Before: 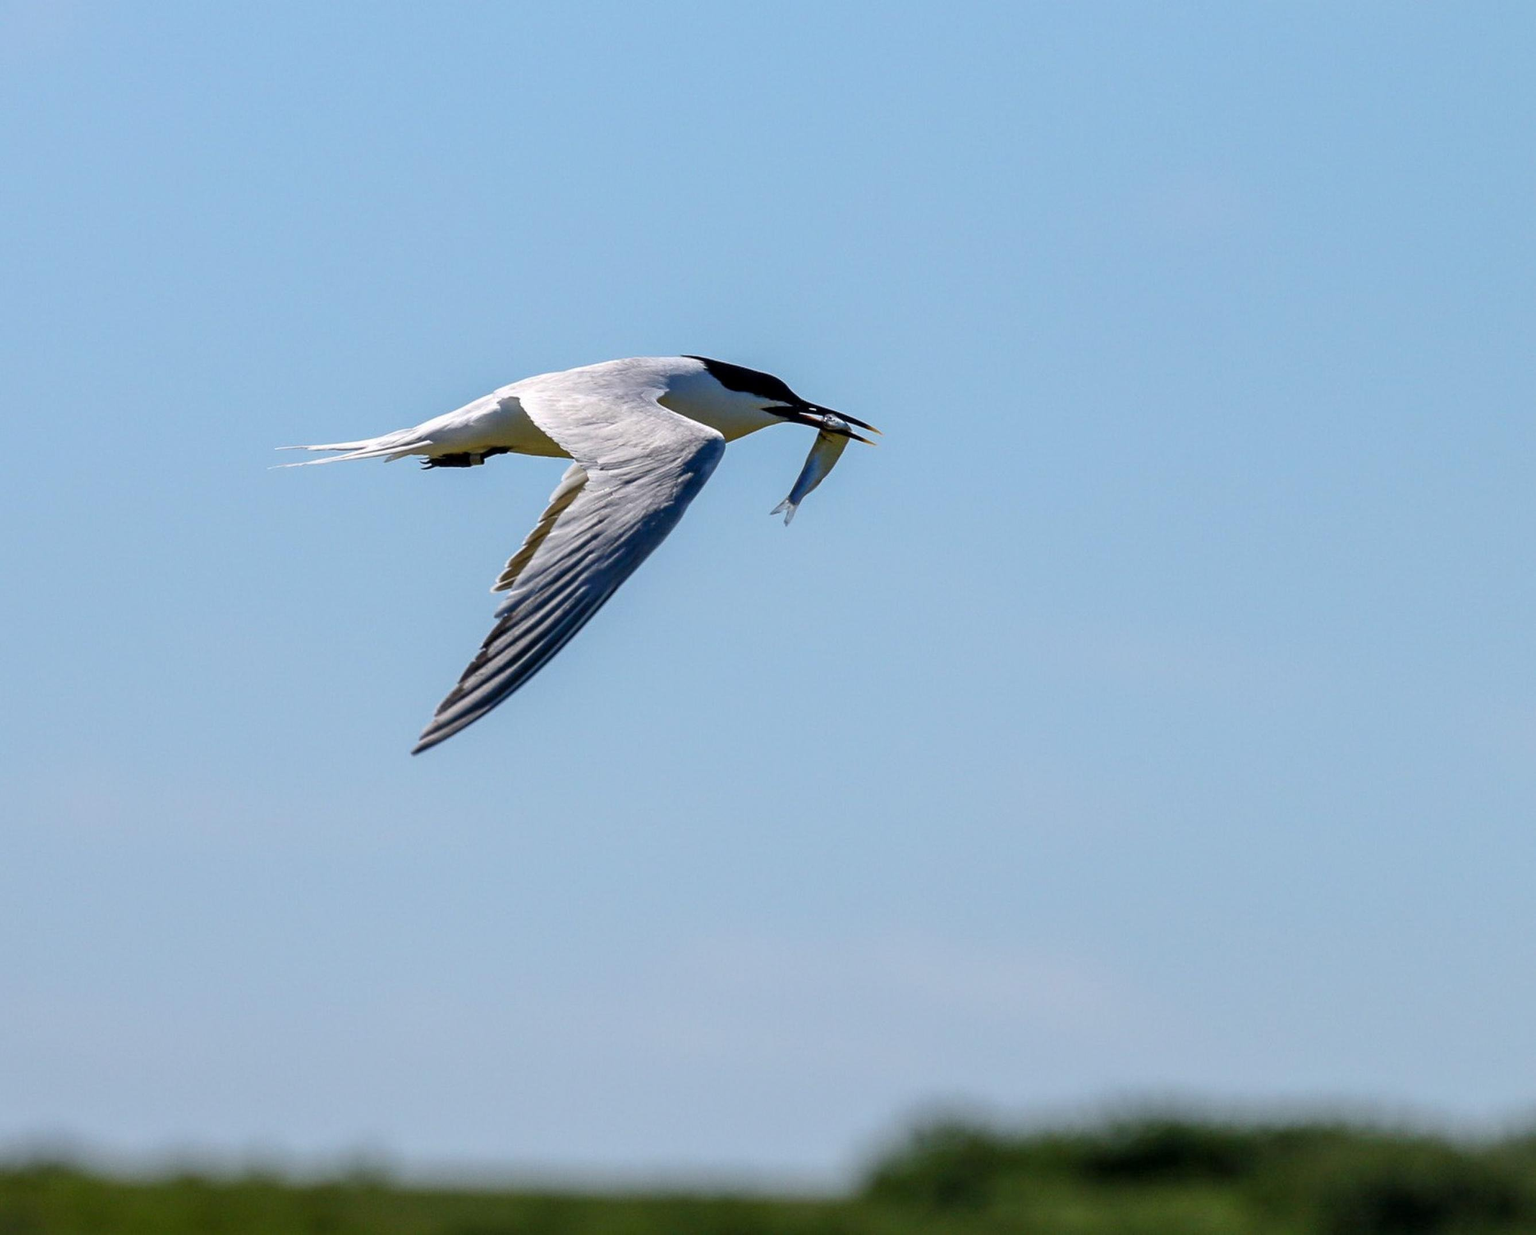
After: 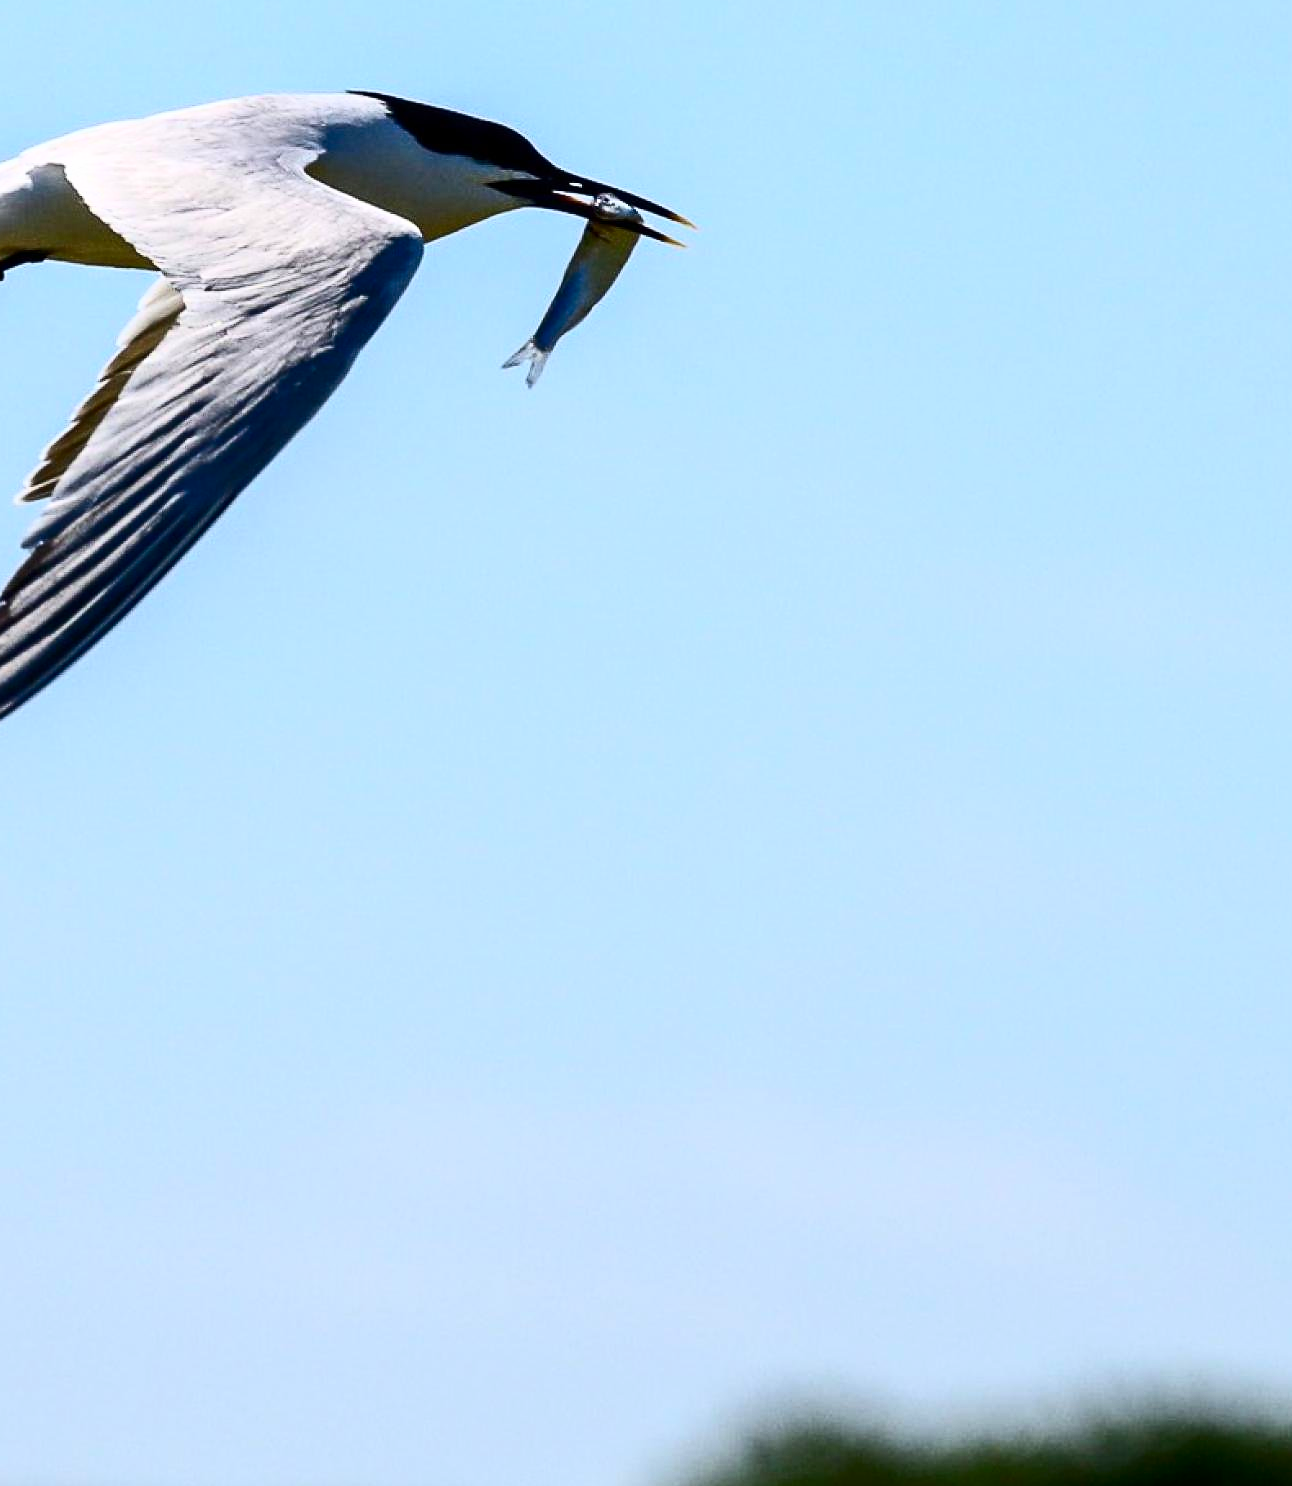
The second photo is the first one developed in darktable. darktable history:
exposure: exposure -0.055 EV, compensate highlight preservation false
contrast brightness saturation: contrast 0.407, brightness 0.098, saturation 0.208
crop: left 31.414%, top 24.553%, right 20.297%, bottom 6.328%
sharpen: radius 1.026, threshold 1.013
